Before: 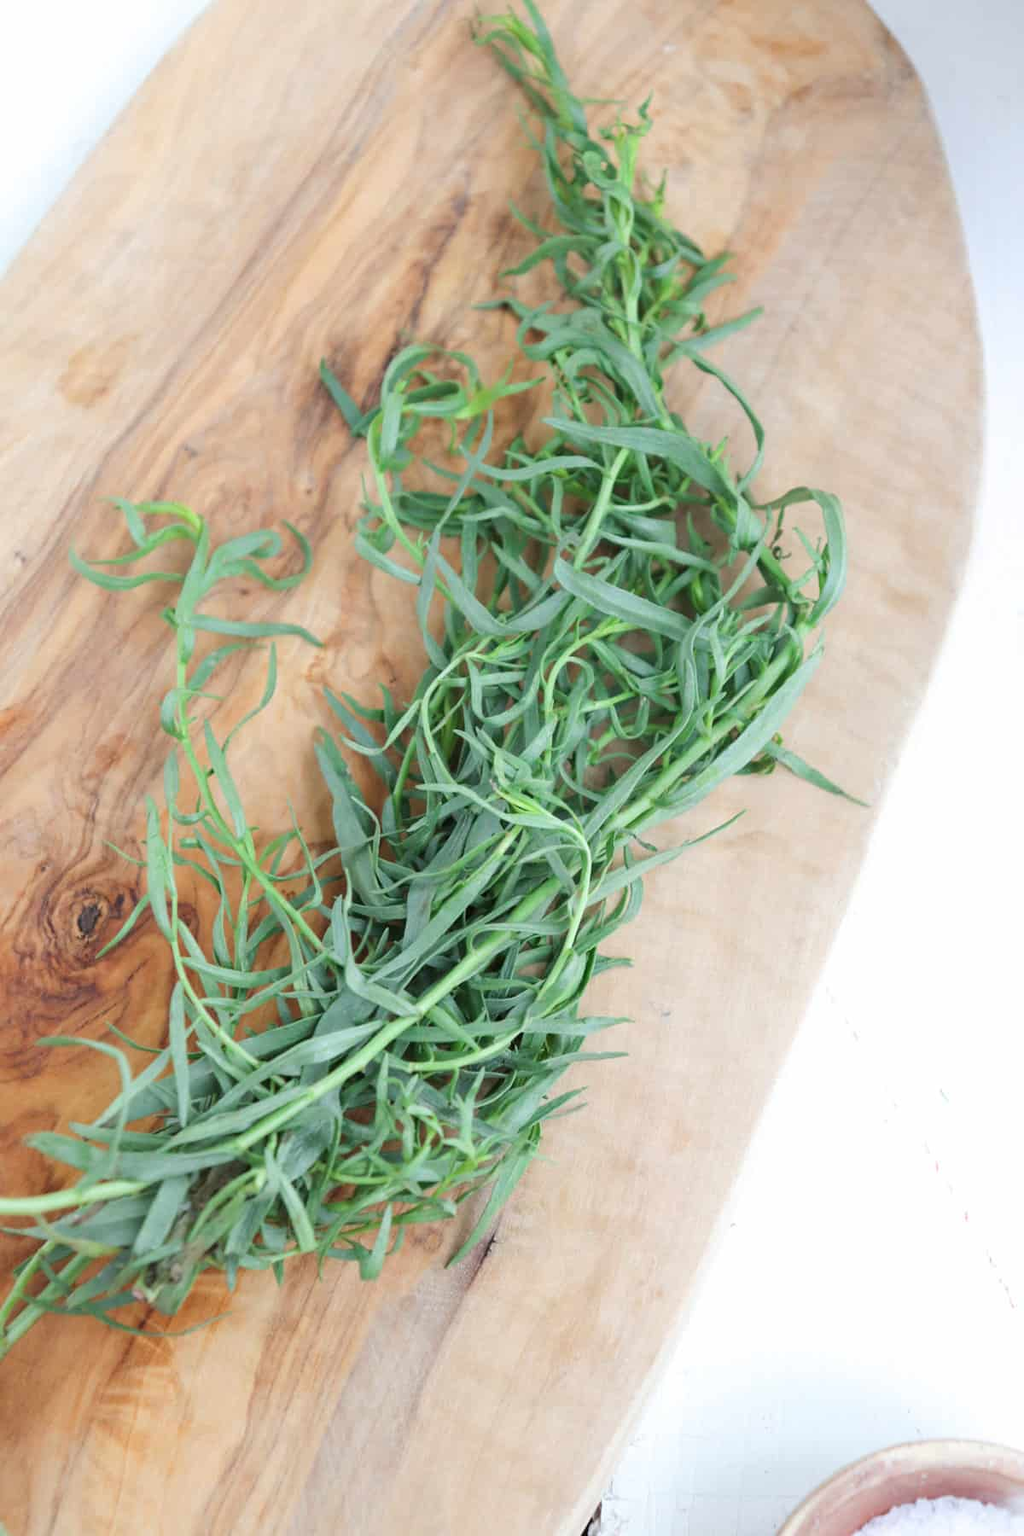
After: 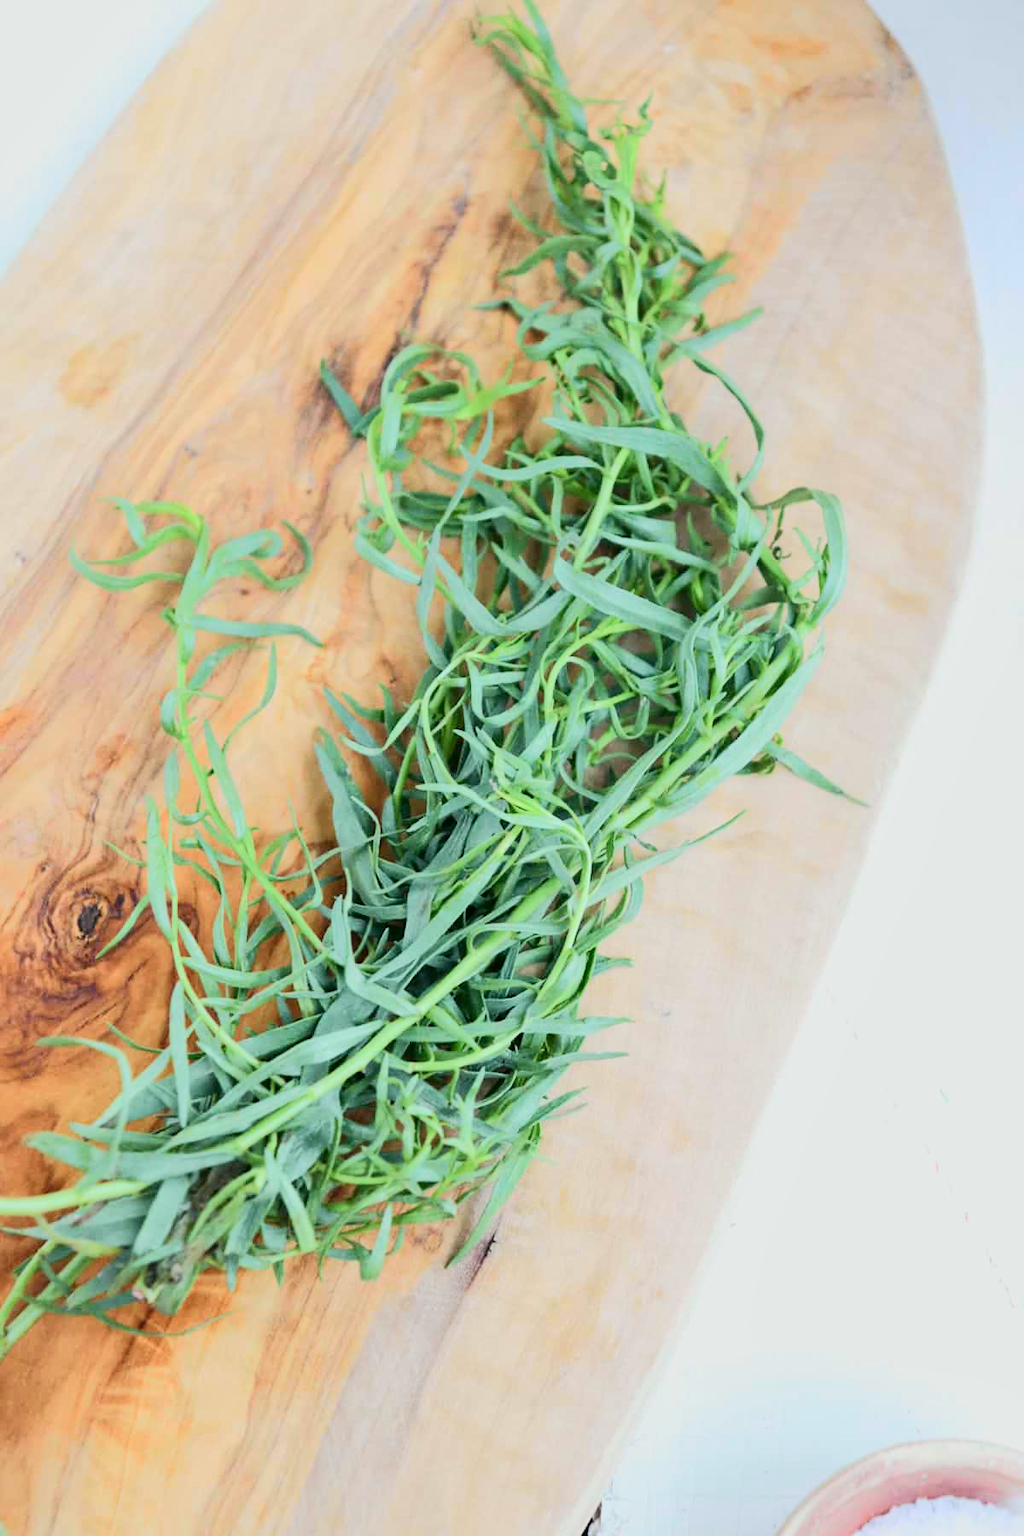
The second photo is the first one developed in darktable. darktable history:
tone curve: curves: ch0 [(0, 0.017) (0.091, 0.046) (0.298, 0.287) (0.439, 0.482) (0.64, 0.729) (0.785, 0.817) (0.995, 0.917)]; ch1 [(0, 0) (0.384, 0.365) (0.463, 0.447) (0.486, 0.474) (0.503, 0.497) (0.526, 0.52) (0.555, 0.564) (0.578, 0.595) (0.638, 0.644) (0.766, 0.773) (1, 1)]; ch2 [(0, 0) (0.374, 0.344) (0.449, 0.434) (0.501, 0.501) (0.528, 0.519) (0.569, 0.589) (0.61, 0.646) (0.666, 0.688) (1, 1)], color space Lab, independent channels, preserve colors none
local contrast: mode bilateral grid, contrast 20, coarseness 50, detail 120%, midtone range 0.2
